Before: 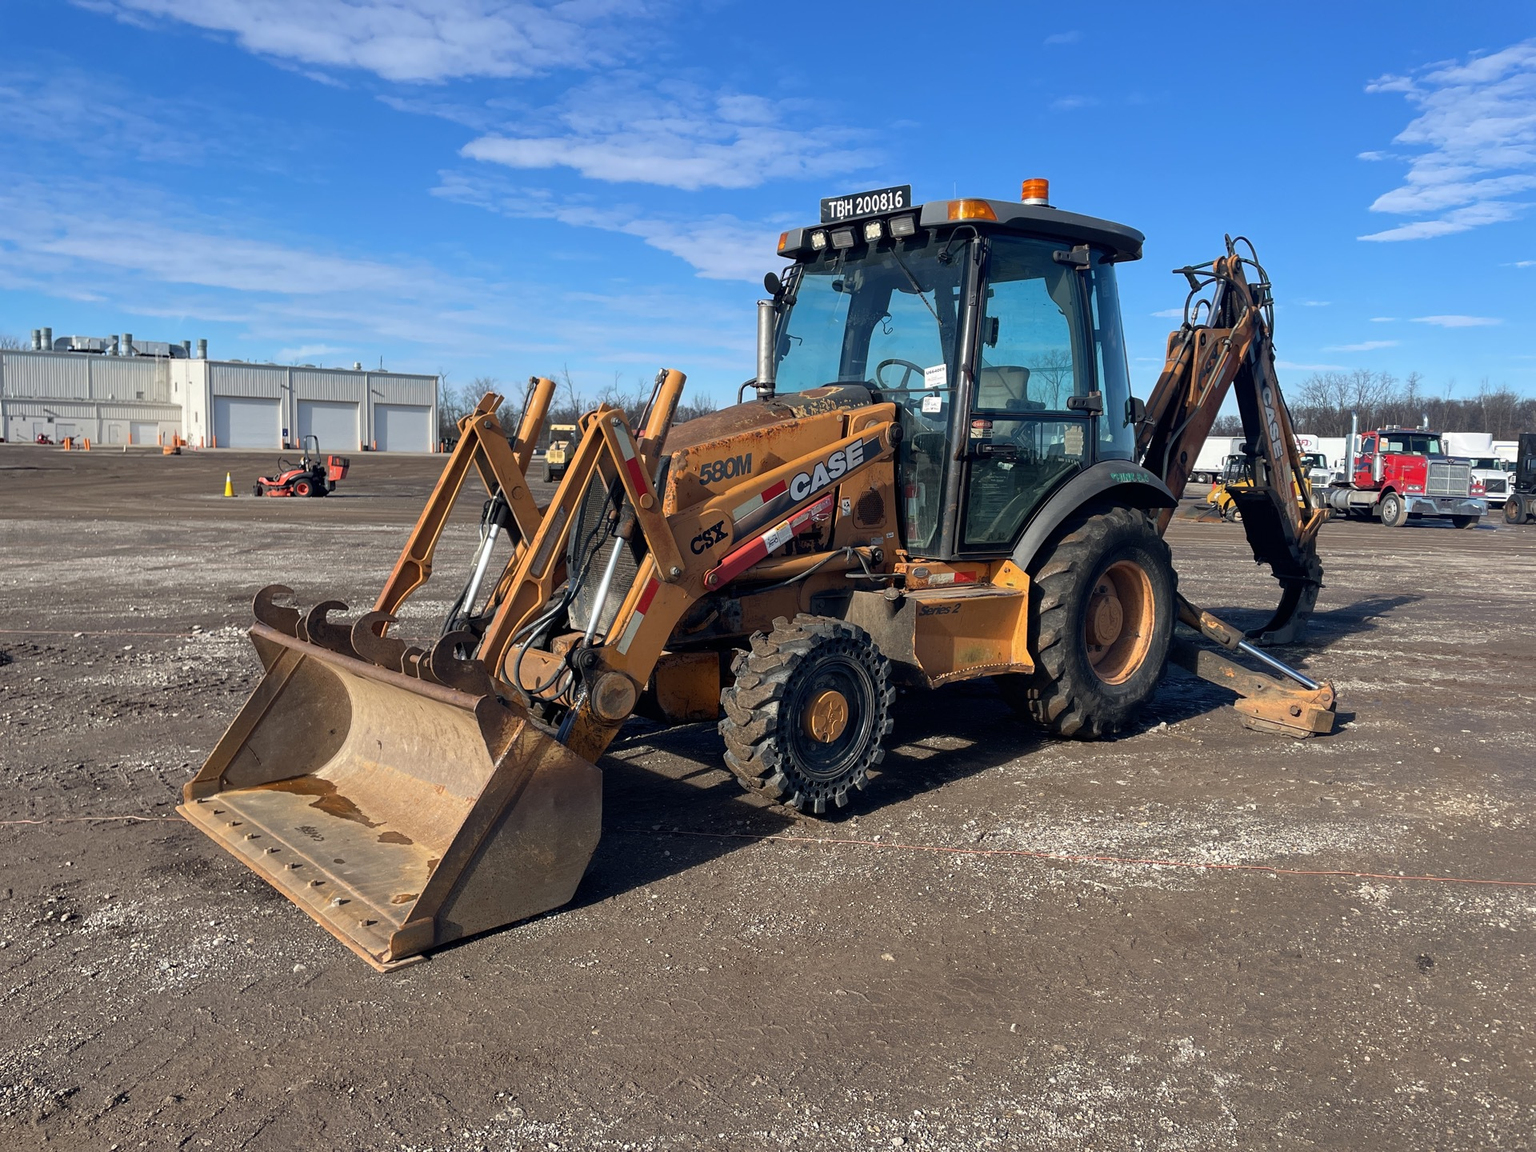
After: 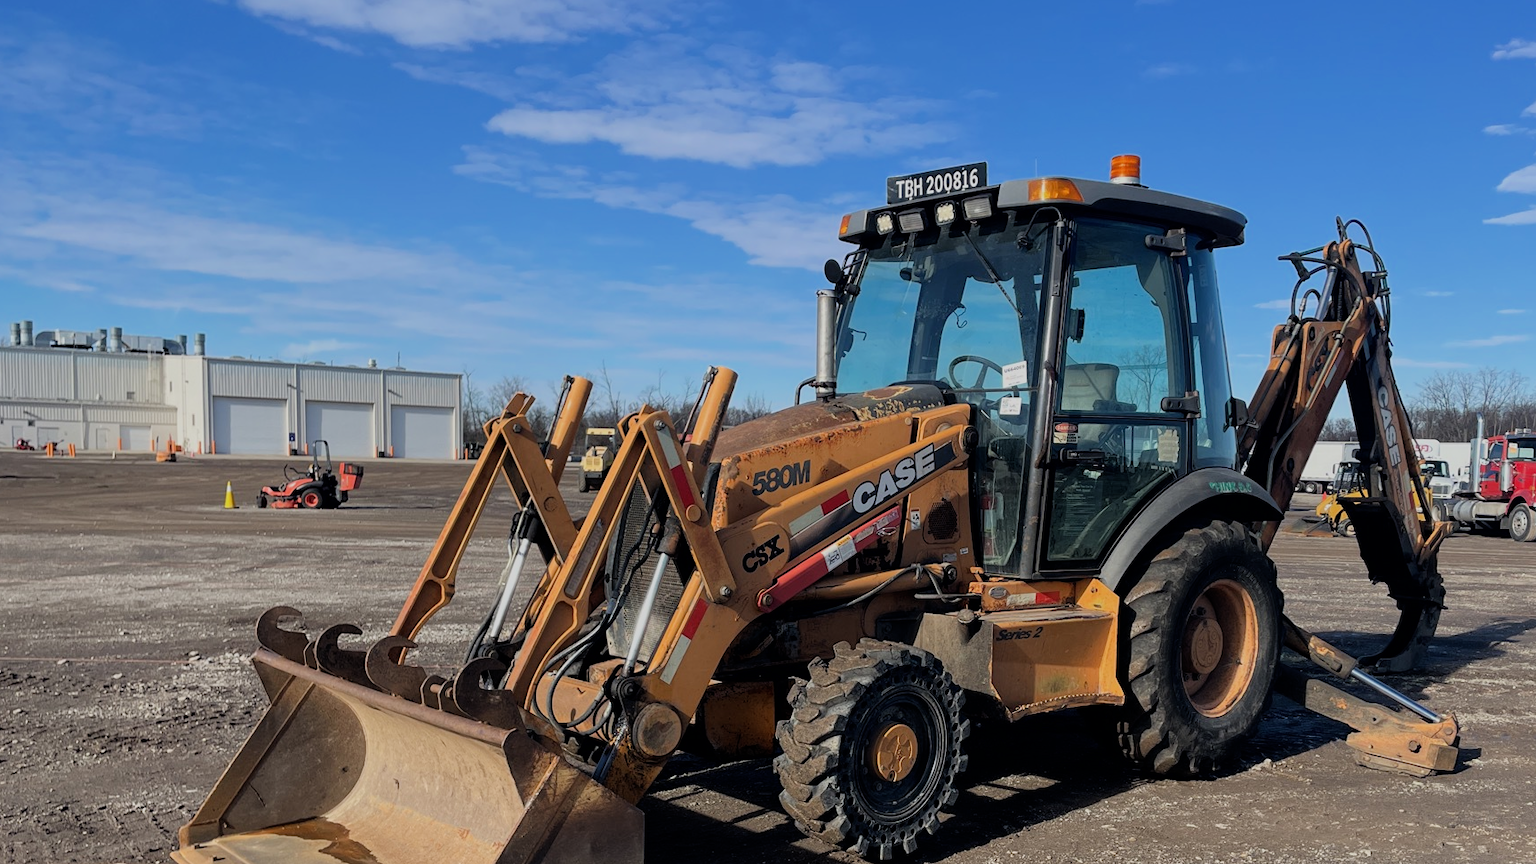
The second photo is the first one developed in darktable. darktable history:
filmic rgb: black relative exposure -7.48 EV, white relative exposure 4.83 EV, hardness 3.4, color science v6 (2022)
crop: left 1.509%, top 3.452%, right 7.696%, bottom 28.452%
